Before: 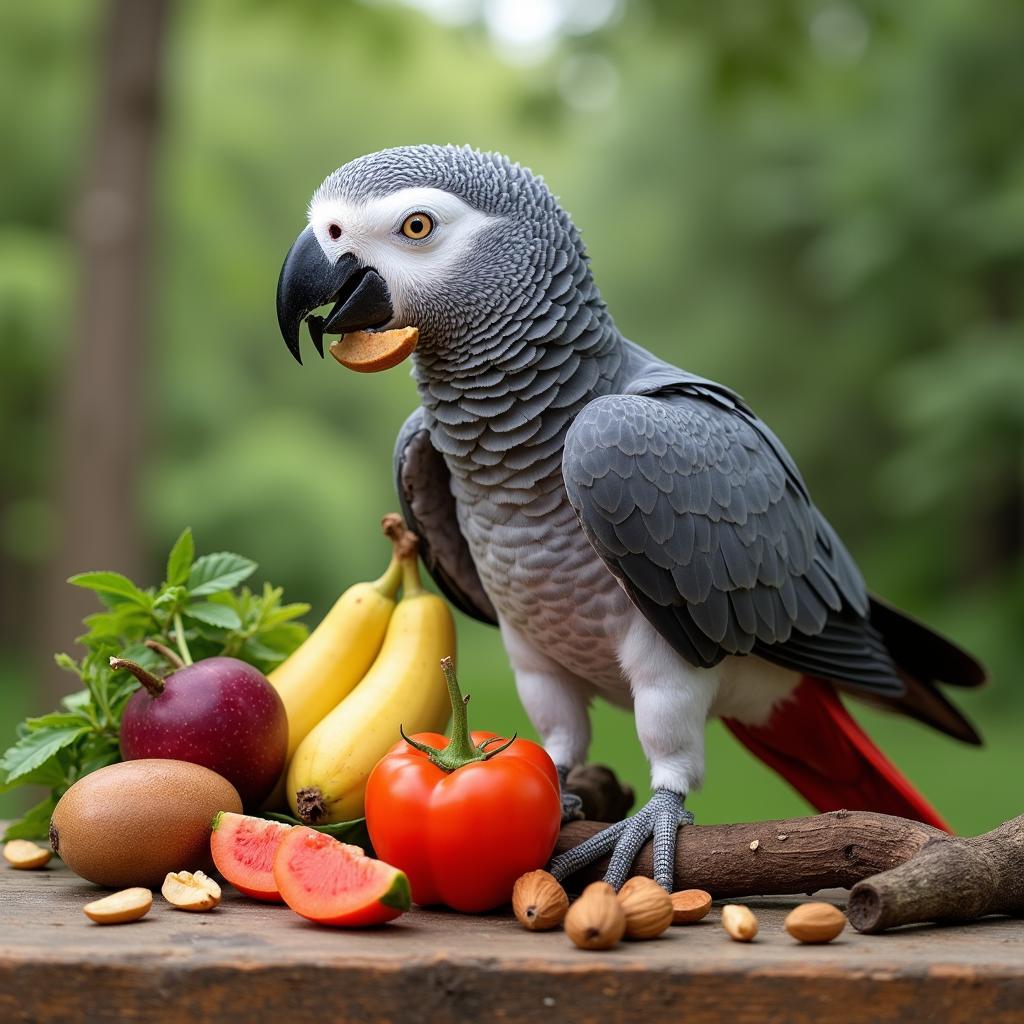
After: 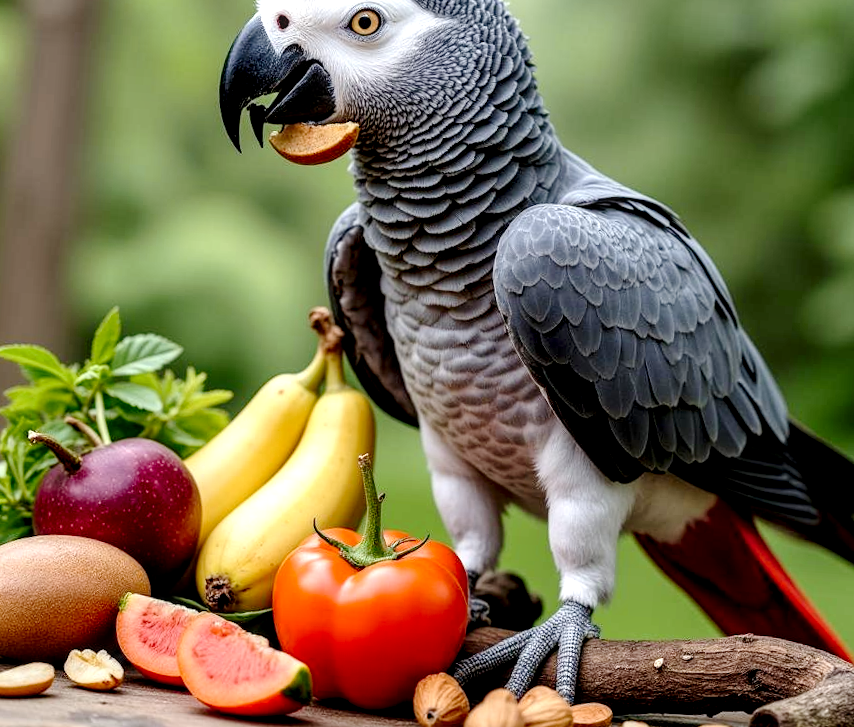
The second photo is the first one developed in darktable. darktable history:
tone equalizer: edges refinement/feathering 500, mask exposure compensation -1.57 EV, preserve details no
local contrast: detail 160%
crop and rotate: angle -3.98°, left 9.776%, top 21.279%, right 11.986%, bottom 12.146%
tone curve: curves: ch0 [(0, 0) (0.003, 0.001) (0.011, 0.004) (0.025, 0.013) (0.044, 0.022) (0.069, 0.035) (0.1, 0.053) (0.136, 0.088) (0.177, 0.149) (0.224, 0.213) (0.277, 0.293) (0.335, 0.381) (0.399, 0.463) (0.468, 0.546) (0.543, 0.616) (0.623, 0.693) (0.709, 0.766) (0.801, 0.843) (0.898, 0.921) (1, 1)], preserve colors none
